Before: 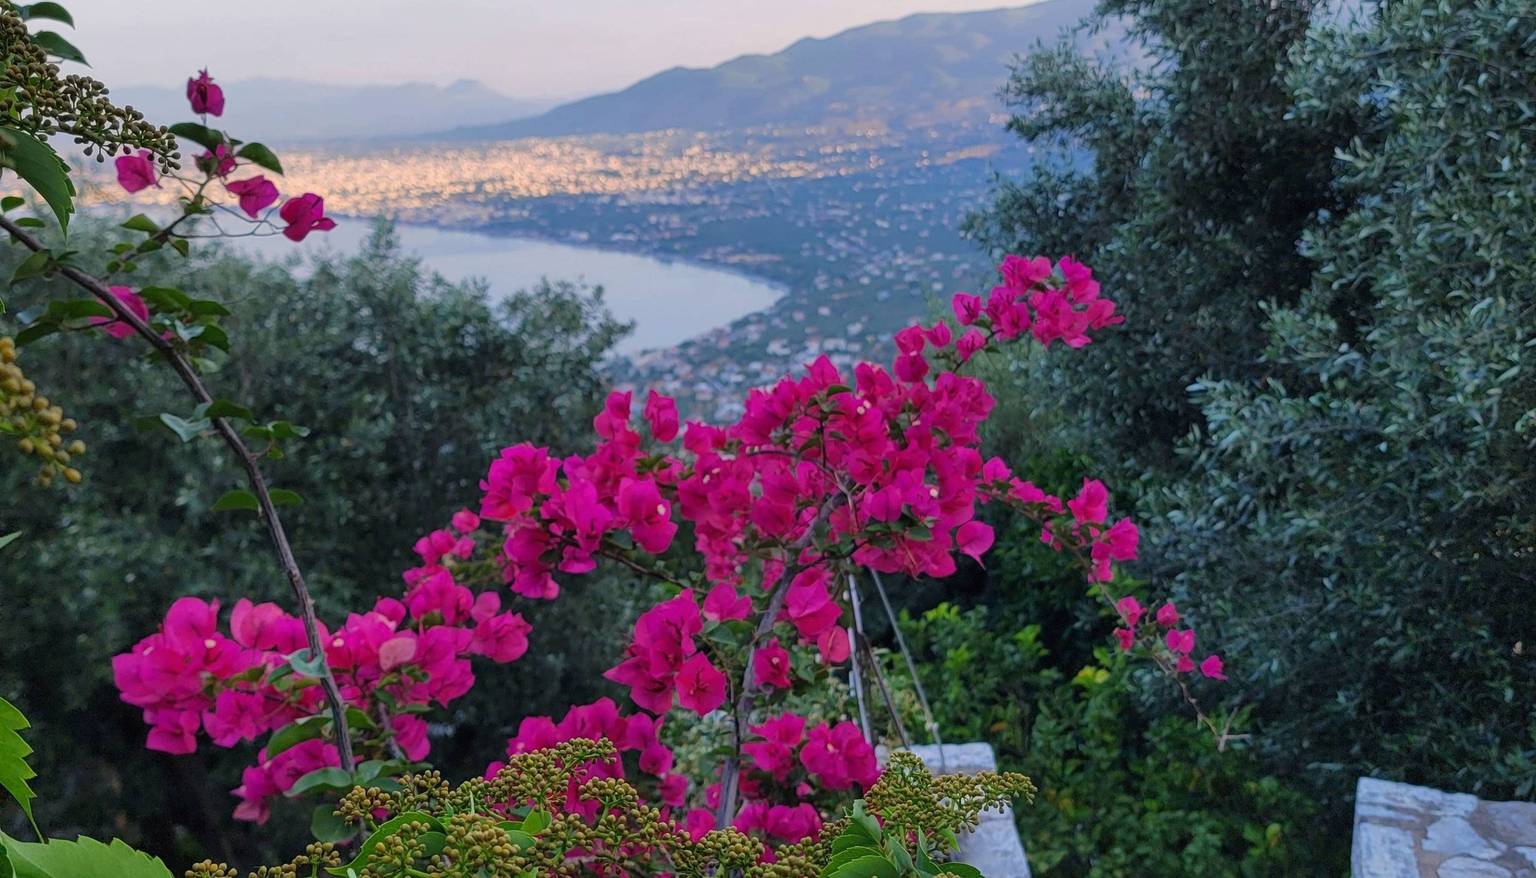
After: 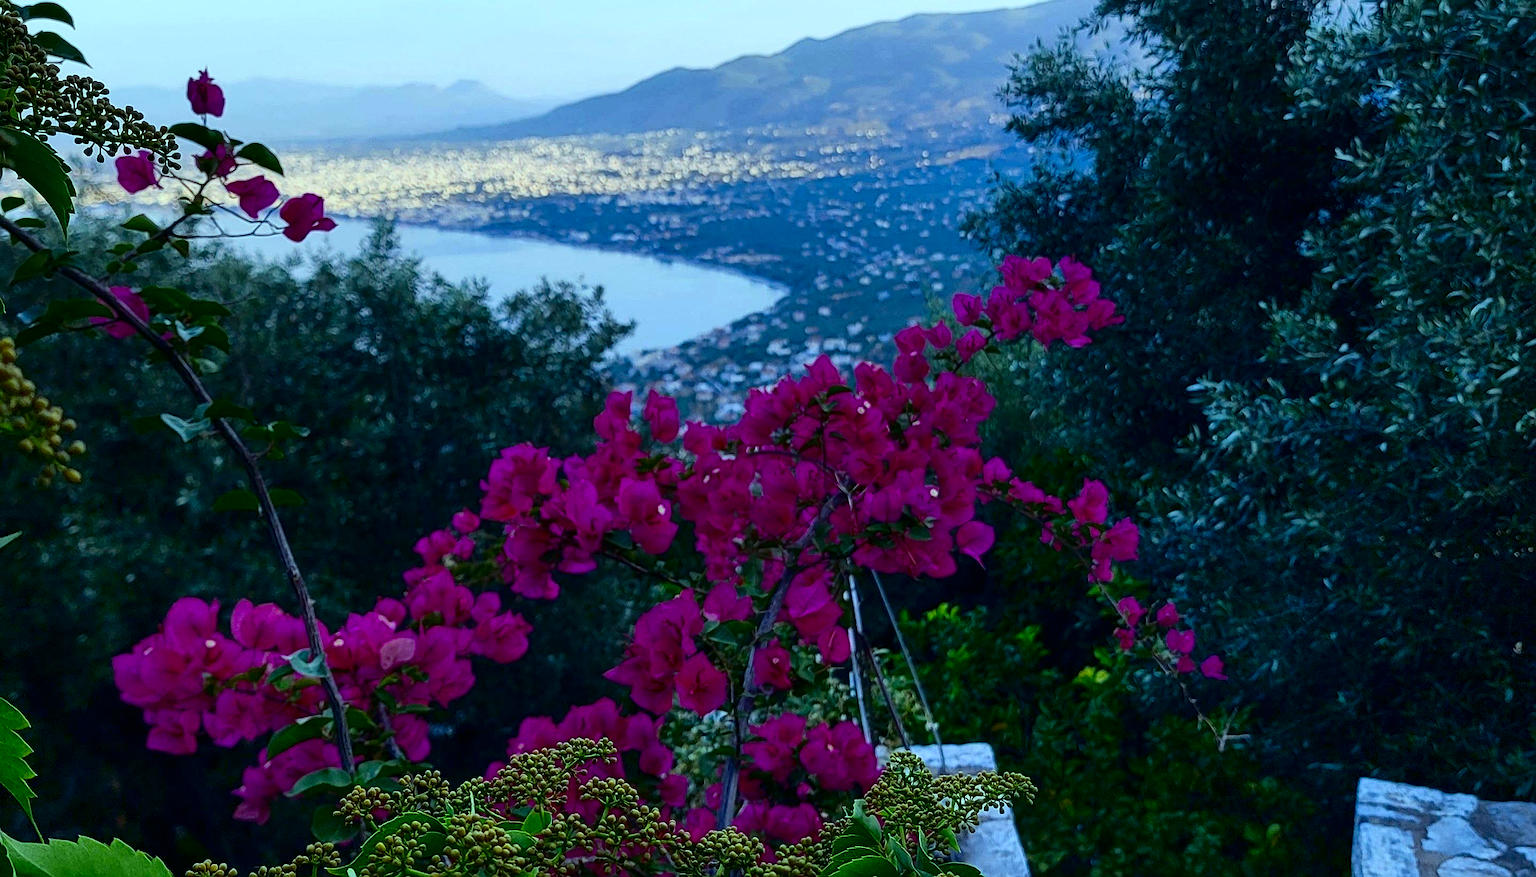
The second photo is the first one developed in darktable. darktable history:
white balance: red 0.984, blue 1.059
color balance: mode lift, gamma, gain (sRGB), lift [0.997, 0.979, 1.021, 1.011], gamma [1, 1.084, 0.916, 0.998], gain [1, 0.87, 1.13, 1.101], contrast 4.55%, contrast fulcrum 38.24%, output saturation 104.09%
contrast brightness saturation: contrast 0.24, brightness -0.24, saturation 0.14
sharpen: on, module defaults
